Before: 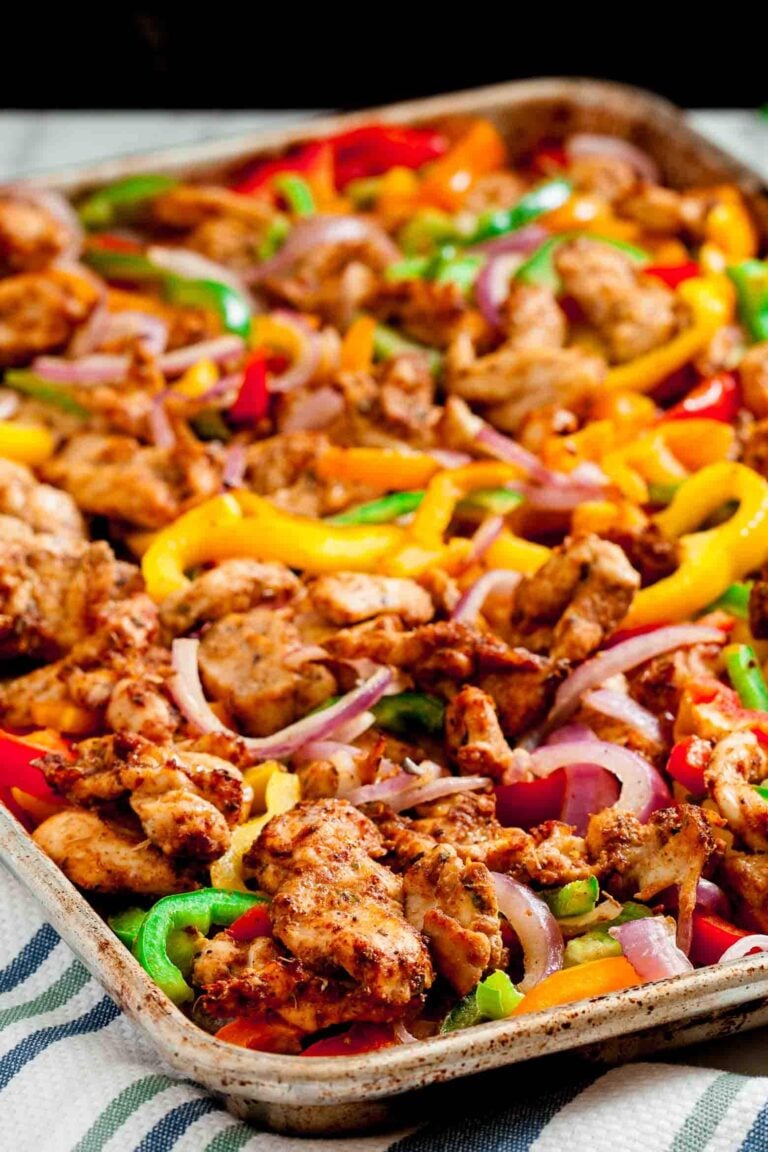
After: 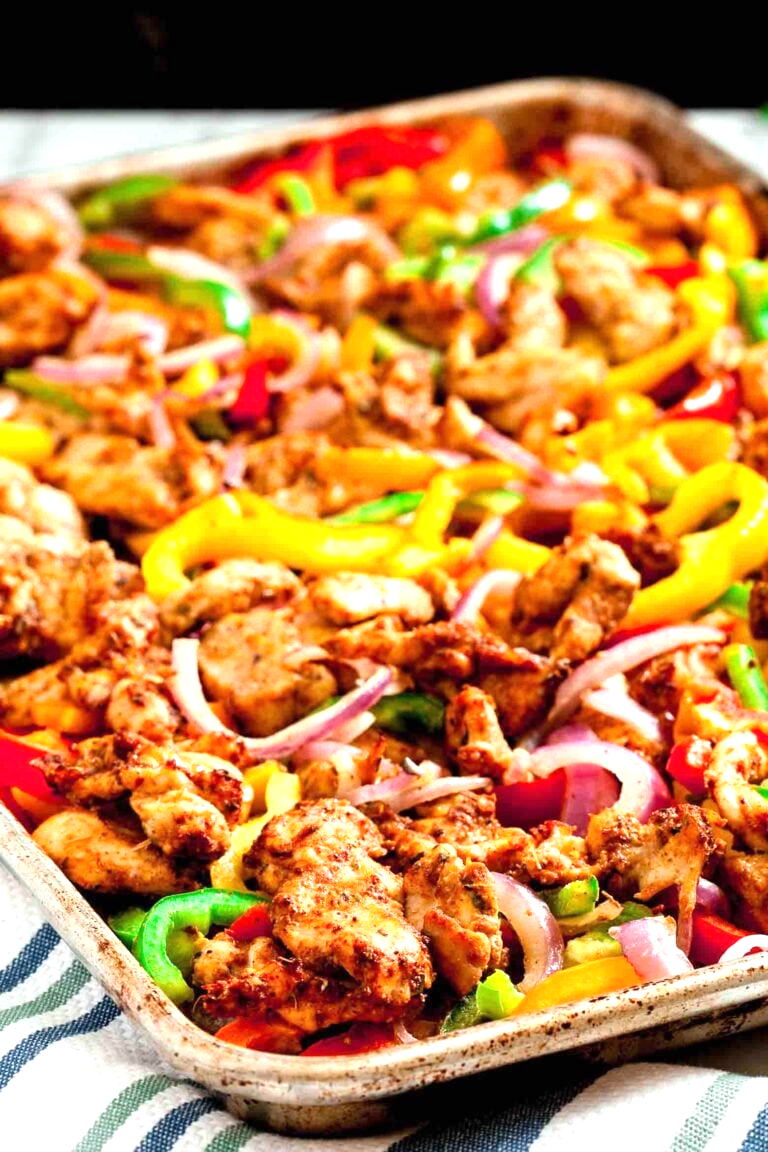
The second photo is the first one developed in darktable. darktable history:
exposure: exposure 0.772 EV, compensate exposure bias true, compensate highlight preservation false
